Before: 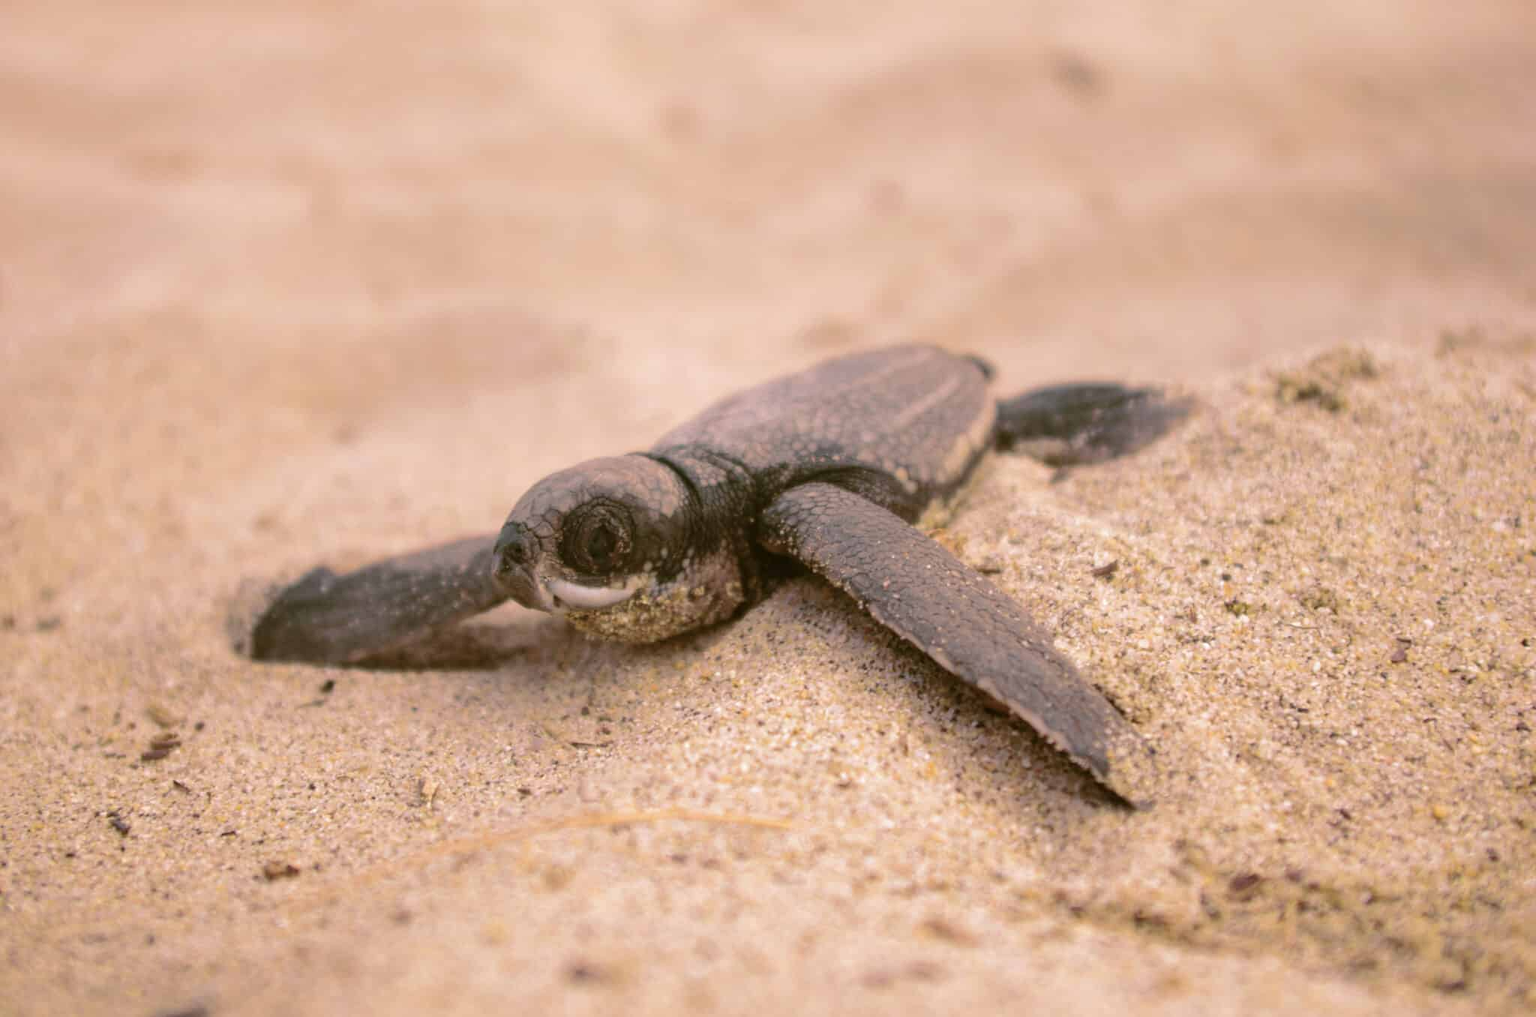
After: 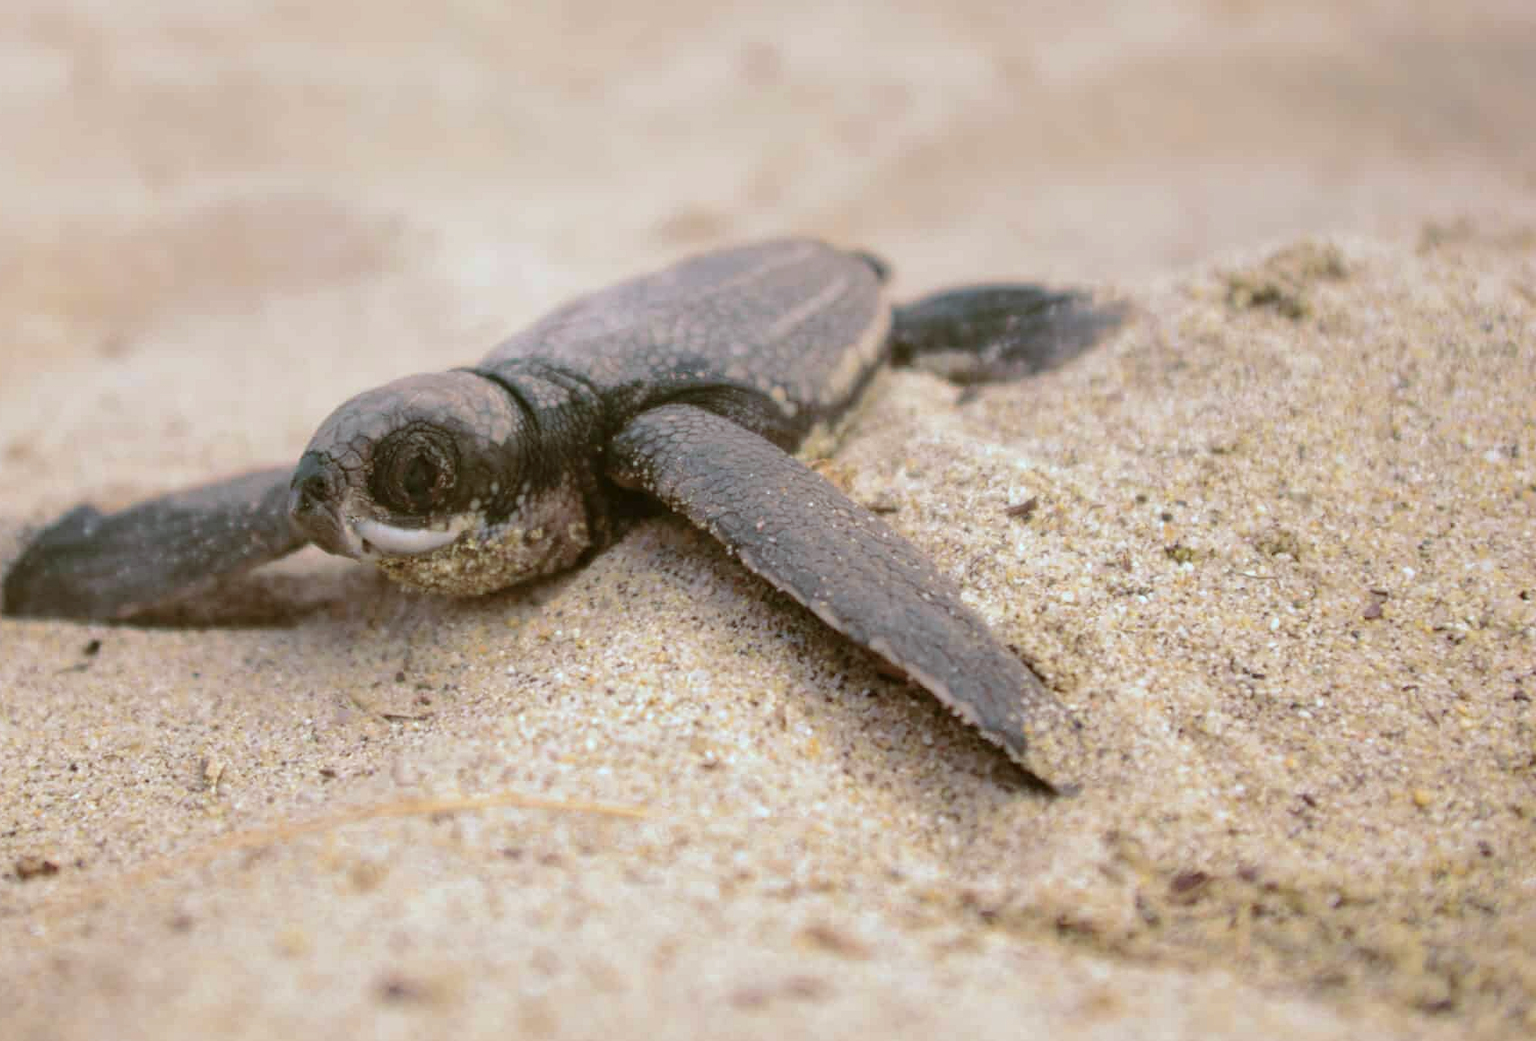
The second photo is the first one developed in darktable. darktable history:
color correction: highlights a* -10.04, highlights b* -10.37
crop: left 16.315%, top 14.246%
